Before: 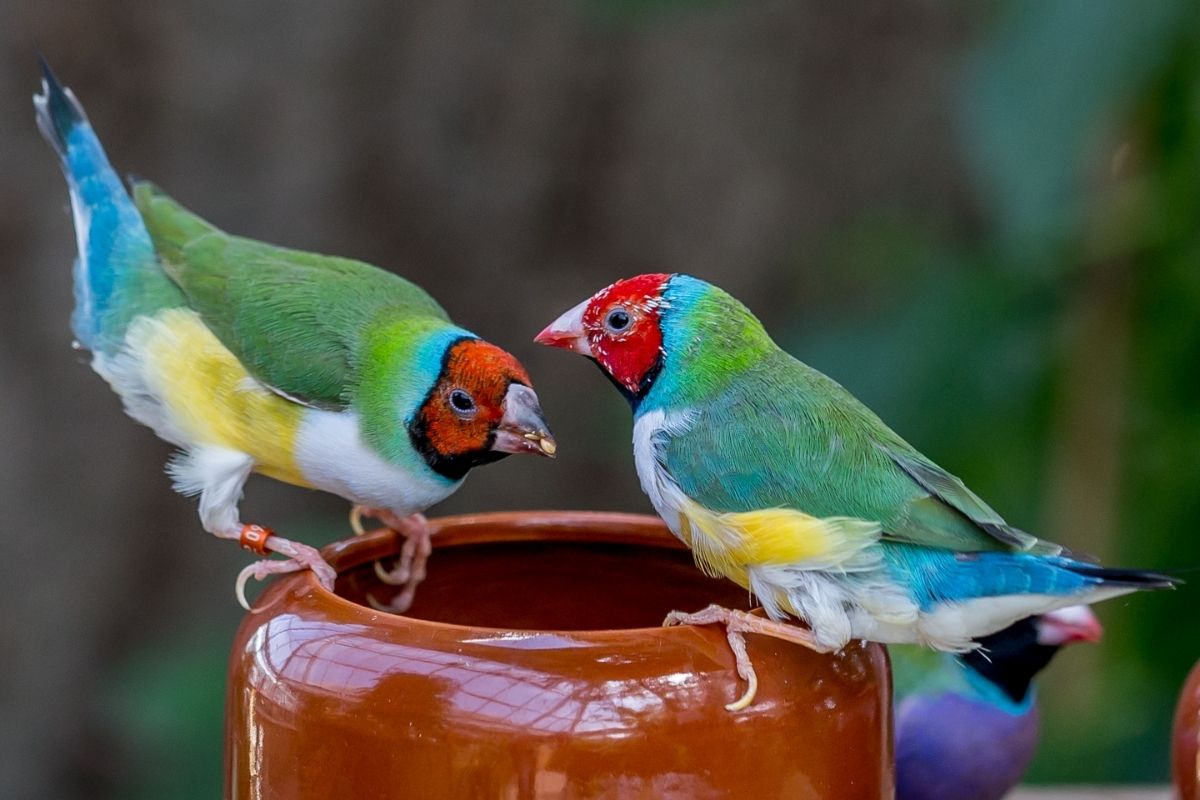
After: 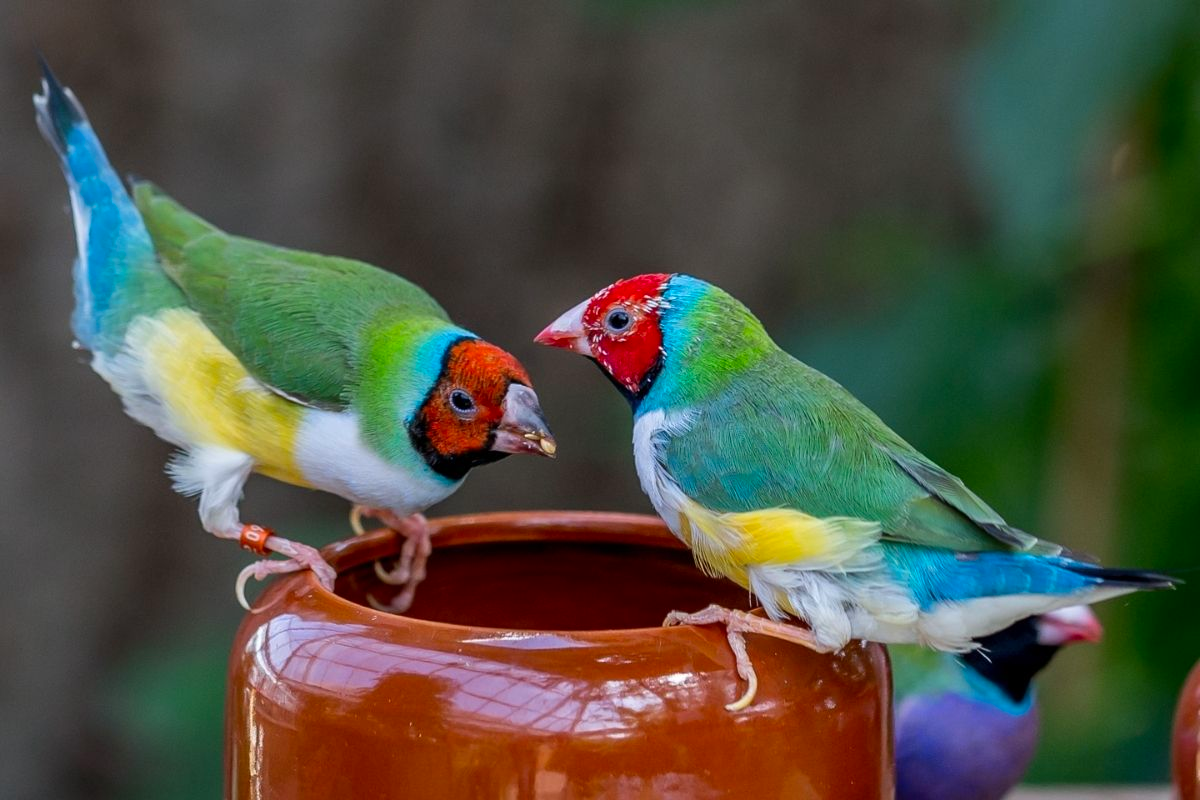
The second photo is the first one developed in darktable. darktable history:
color correction: highlights b* 0.058, saturation 1.12
